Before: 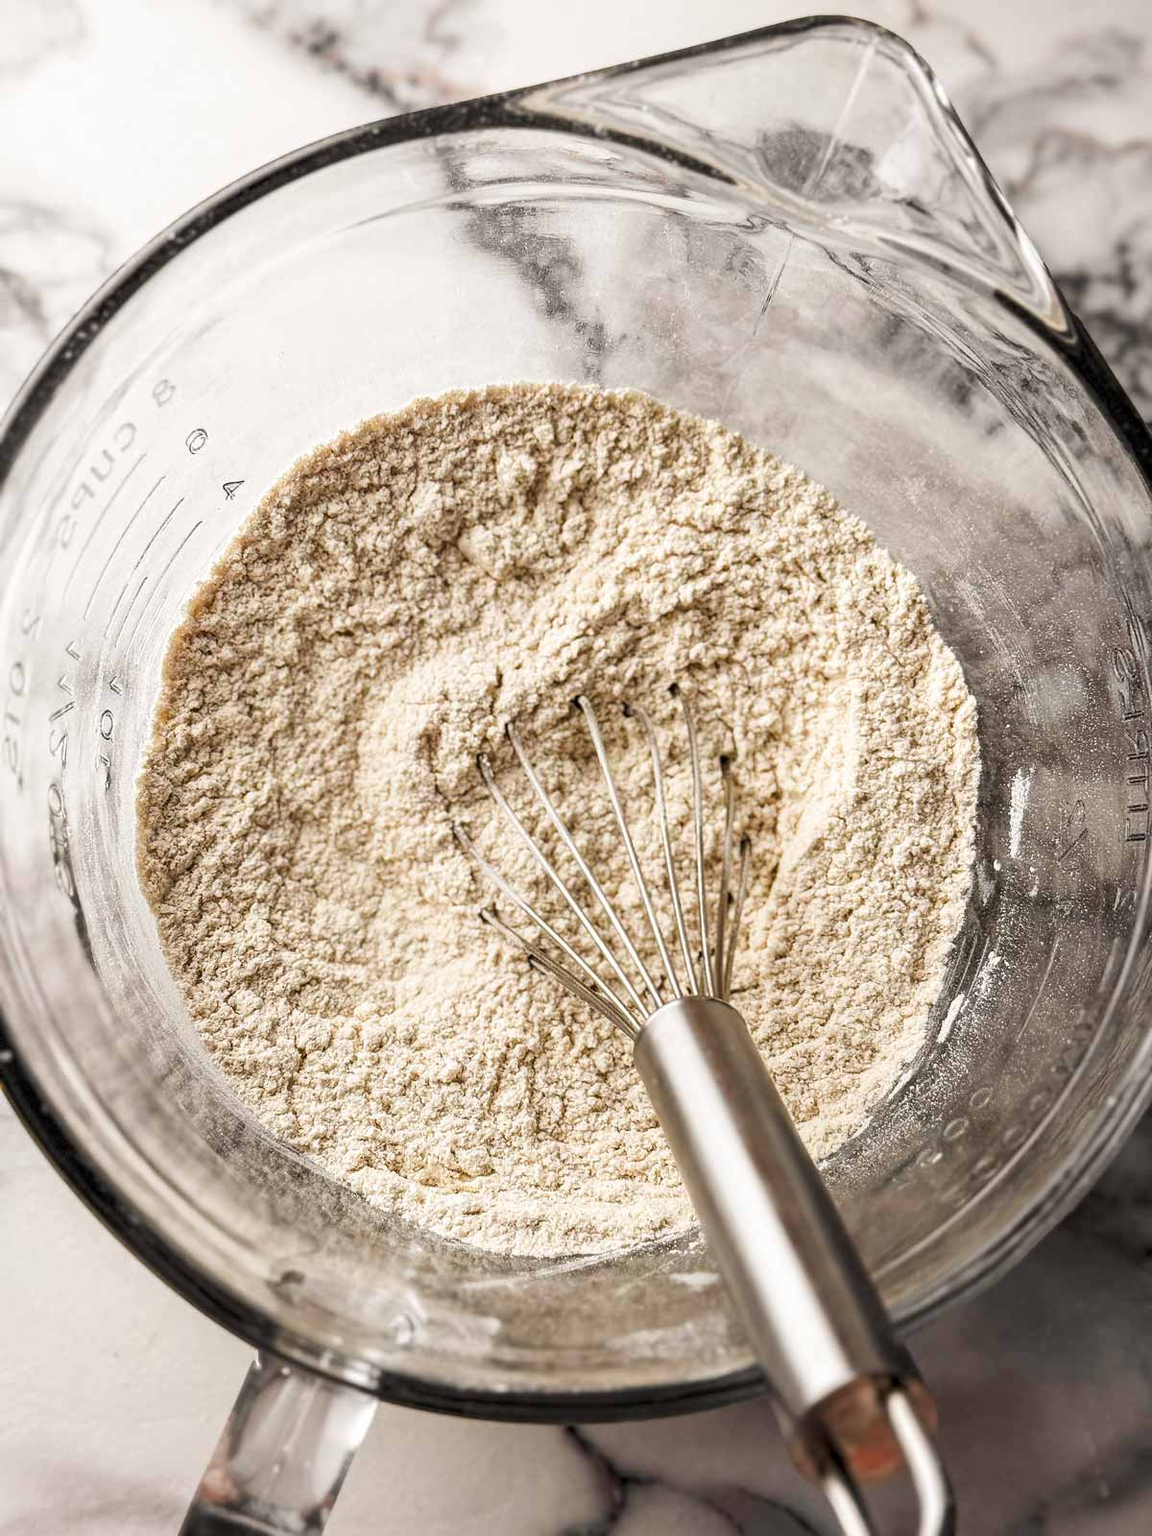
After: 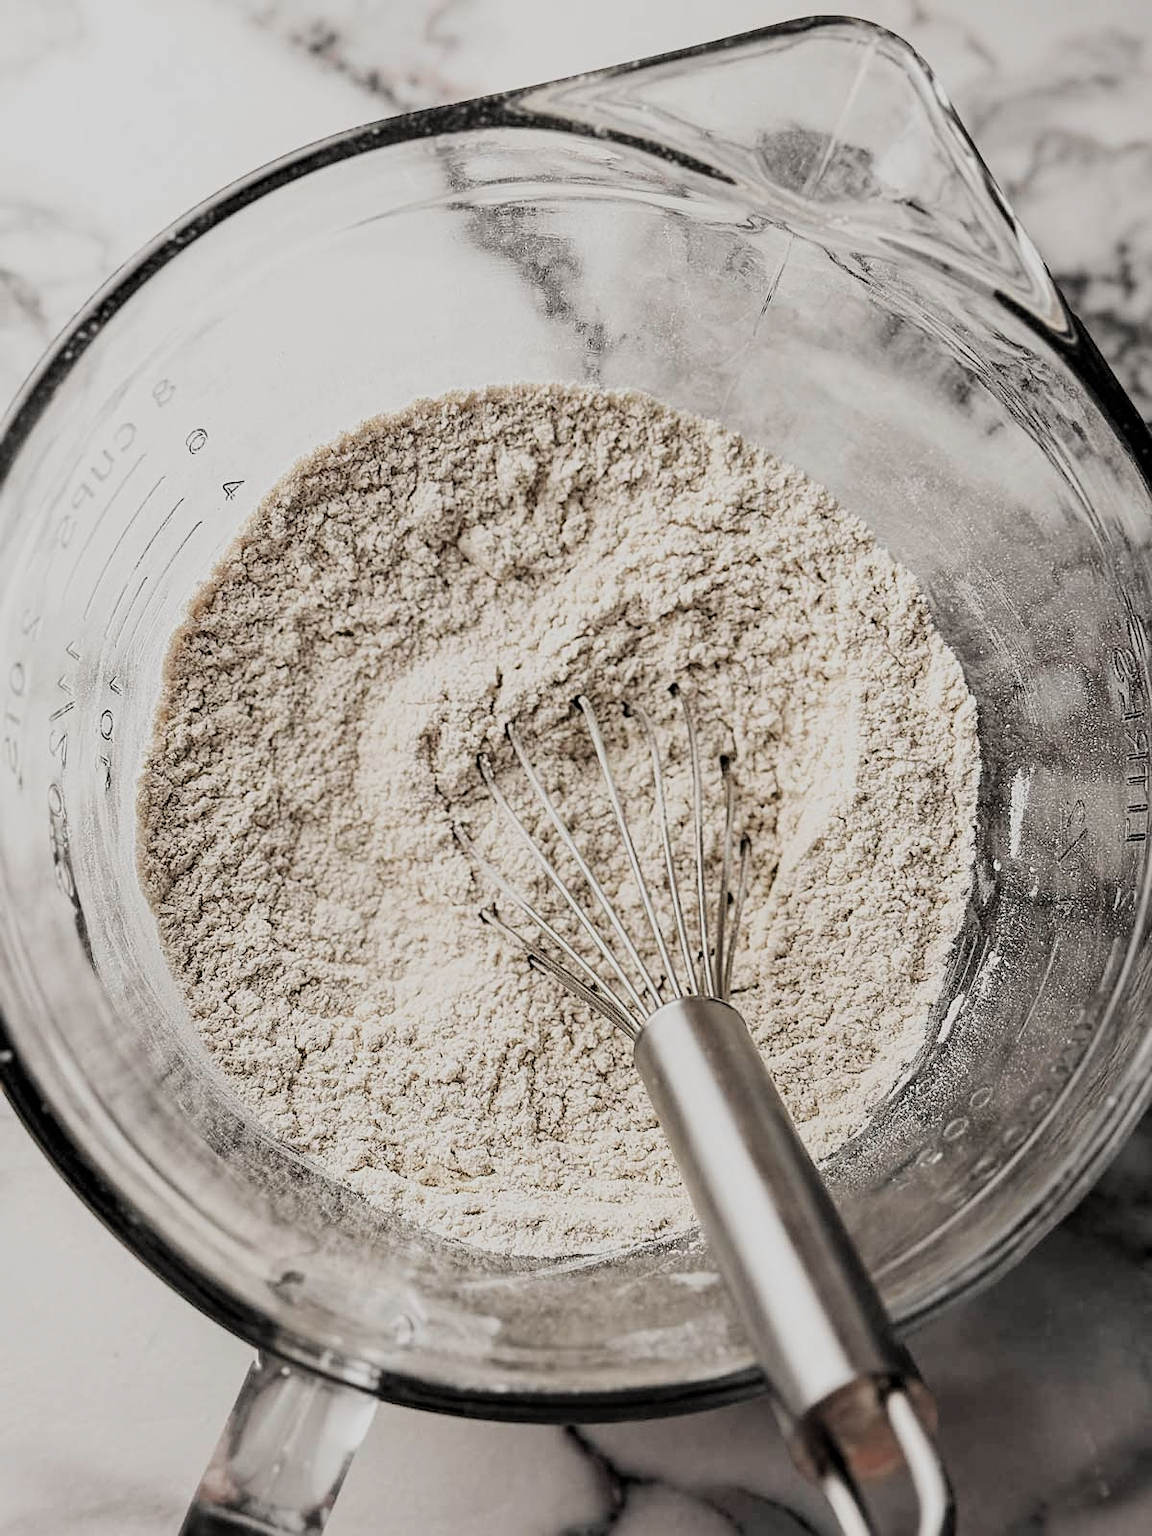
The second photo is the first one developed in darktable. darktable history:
filmic rgb: black relative exposure -8.42 EV, white relative exposure 4.68 EV, hardness 3.82, color science v6 (2022)
sharpen: on, module defaults
color zones: curves: ch1 [(0, 0.292) (0.001, 0.292) (0.2, 0.264) (0.4, 0.248) (0.6, 0.248) (0.8, 0.264) (0.999, 0.292) (1, 0.292)]
